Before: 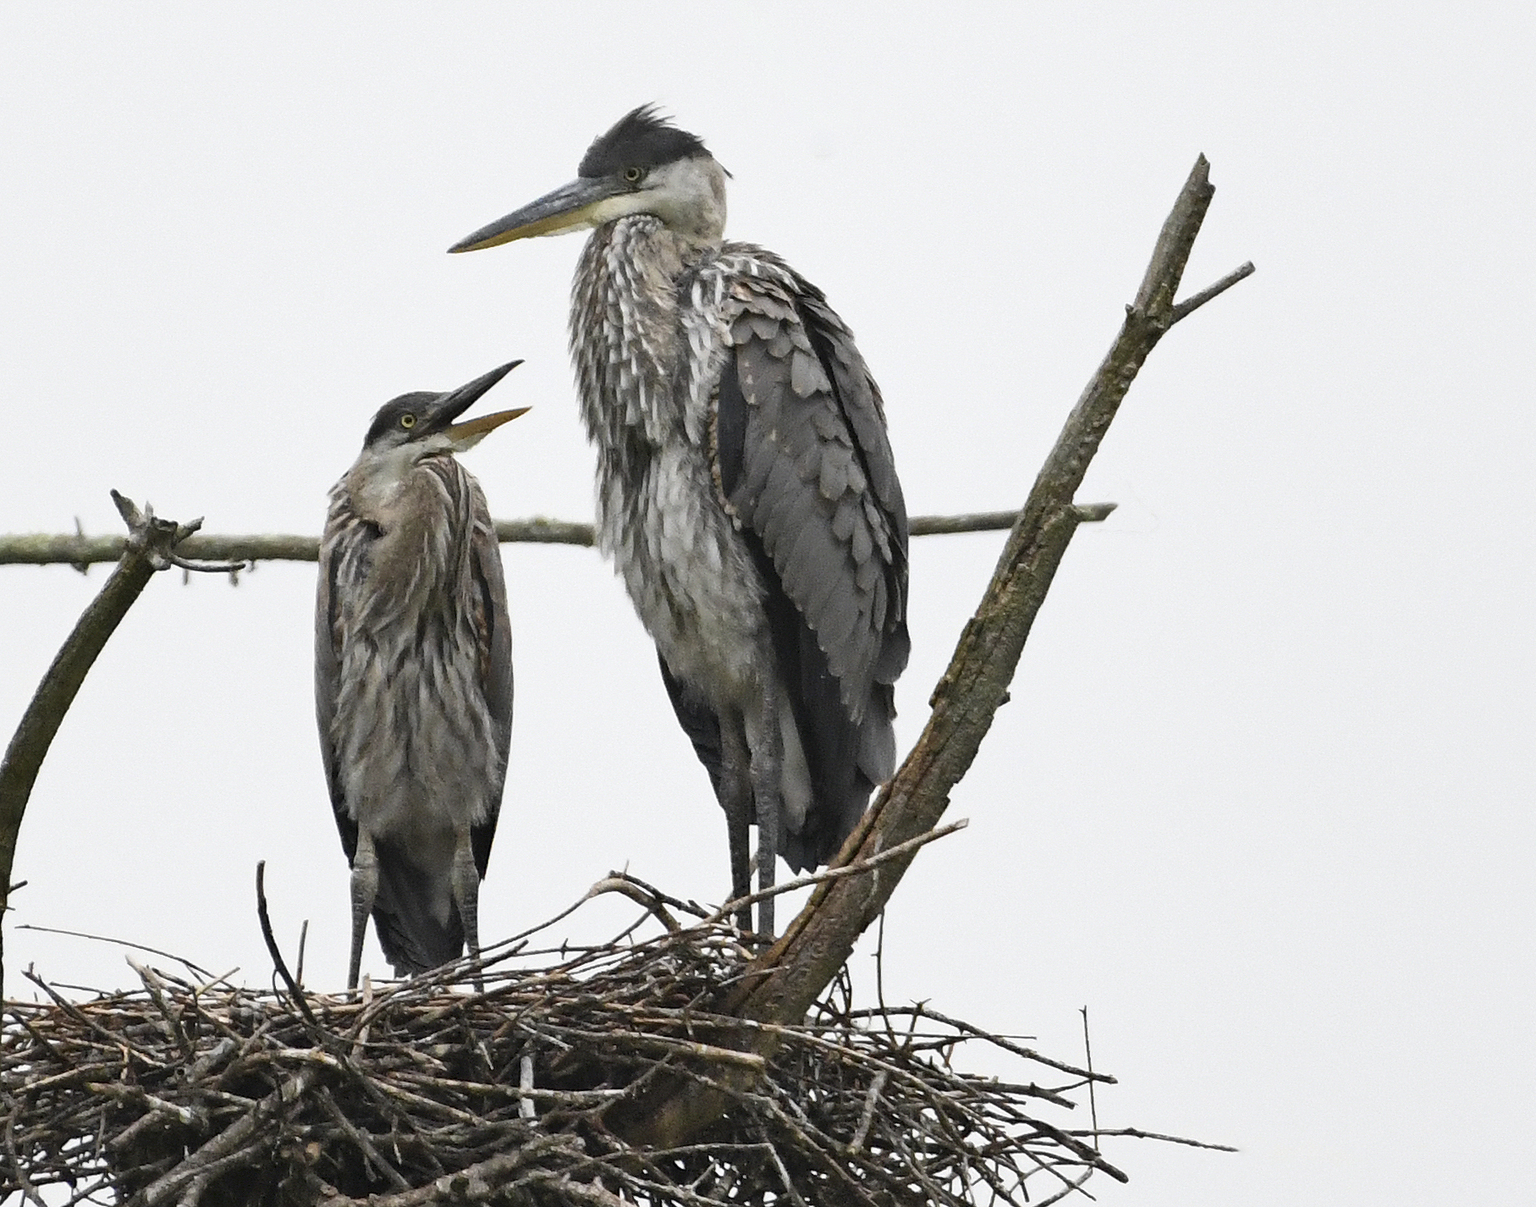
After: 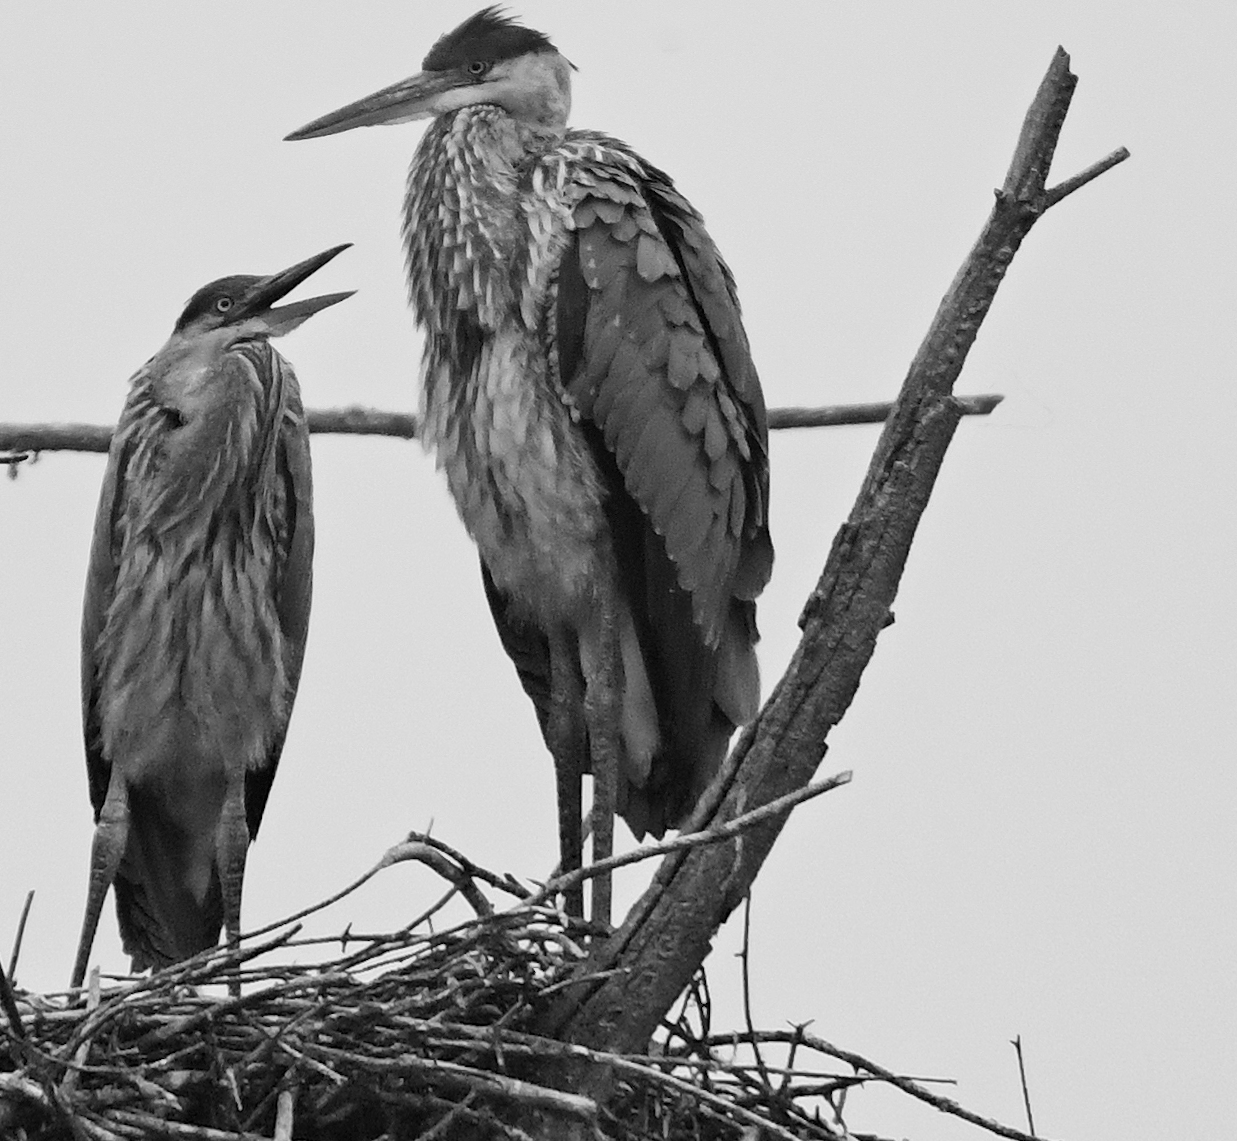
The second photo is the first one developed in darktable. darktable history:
crop and rotate: left 7.196%, top 4.574%, right 10.605%, bottom 13.178%
rotate and perspective: rotation 0.72°, lens shift (vertical) -0.352, lens shift (horizontal) -0.051, crop left 0.152, crop right 0.859, crop top 0.019, crop bottom 0.964
monochrome: a 26.22, b 42.67, size 0.8
